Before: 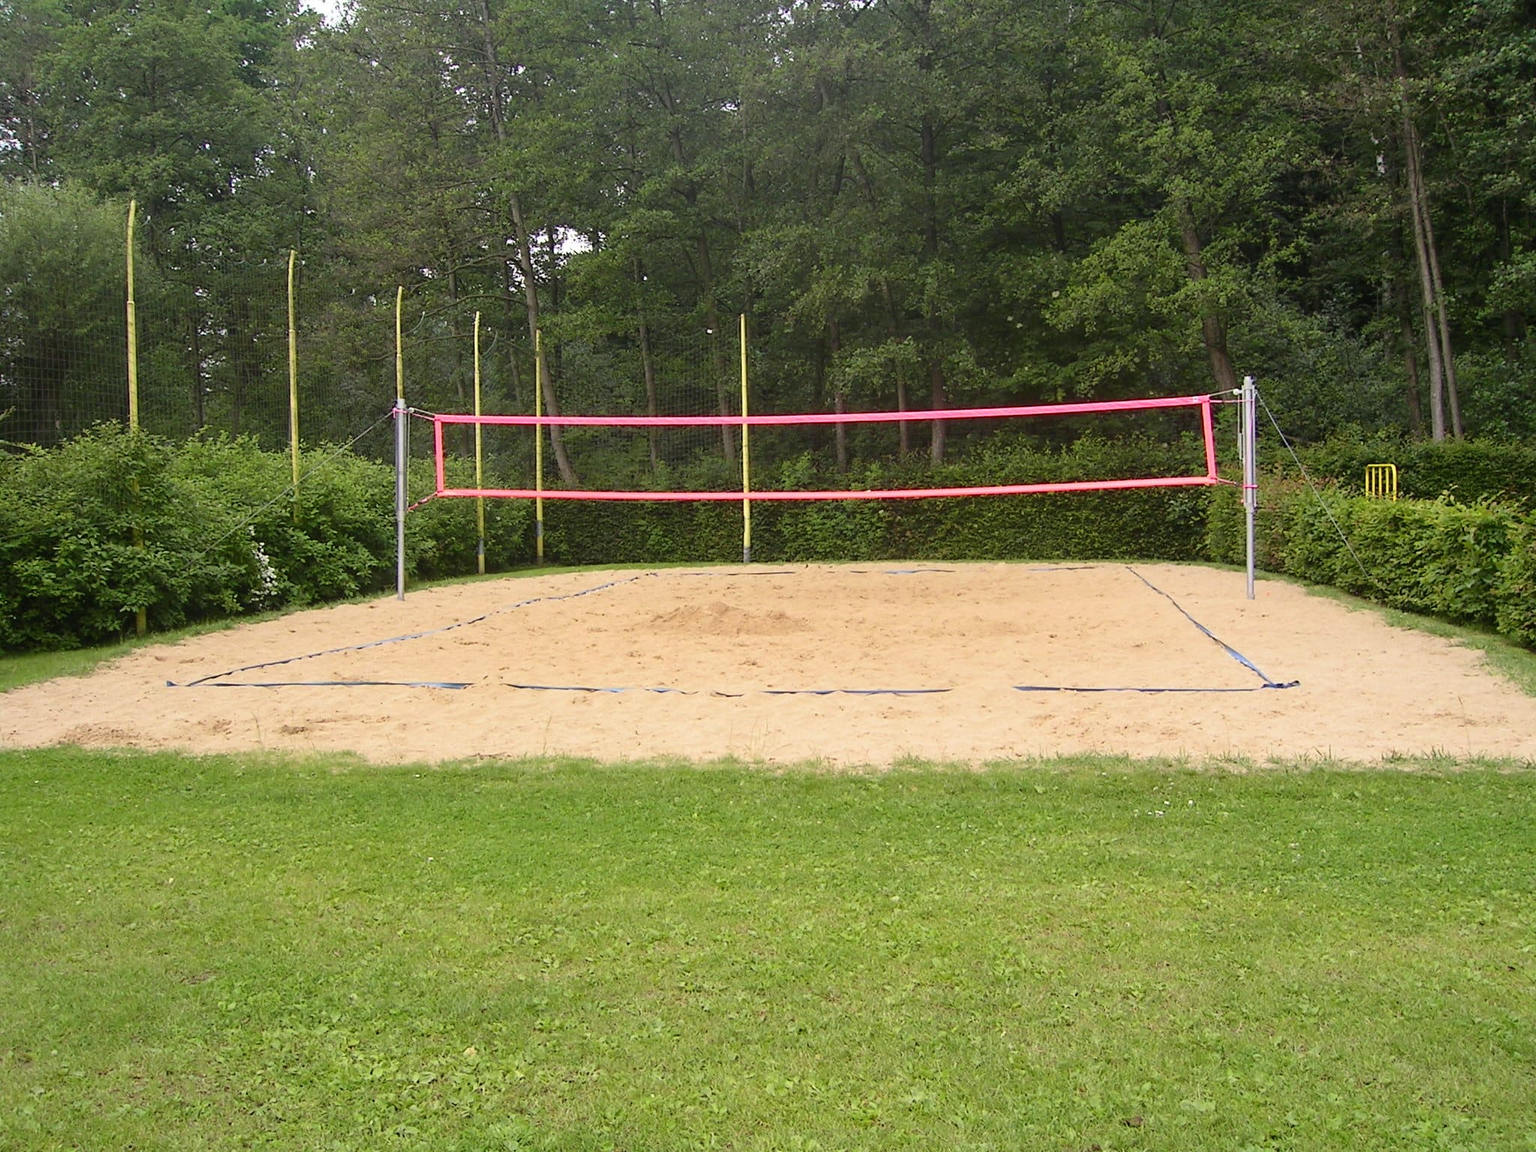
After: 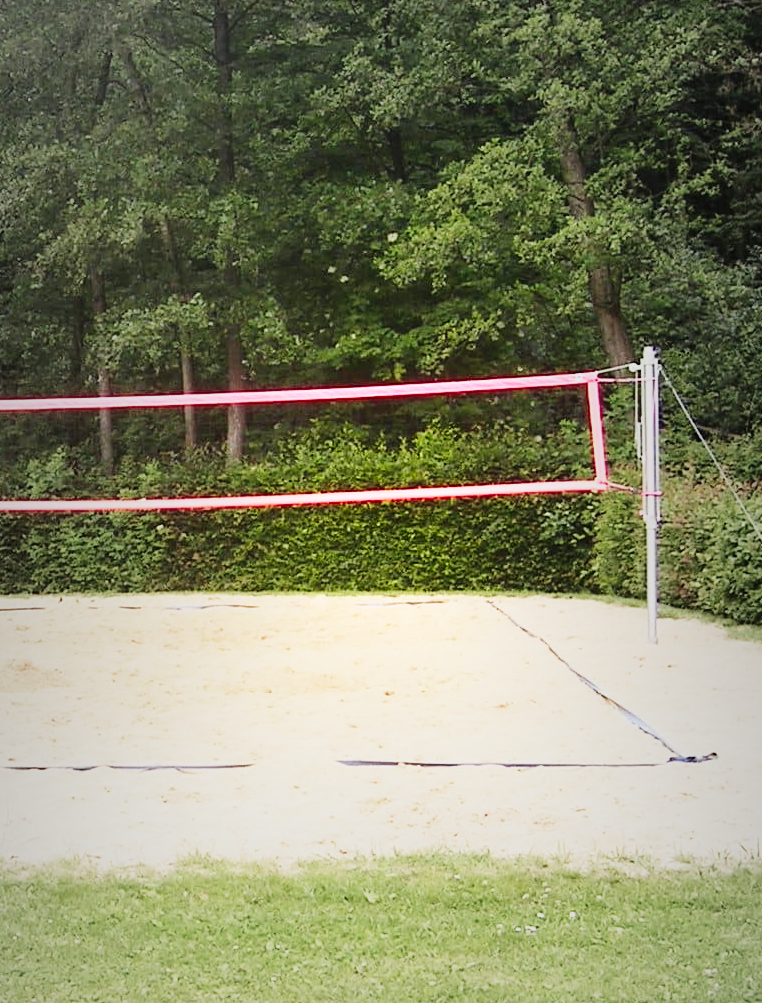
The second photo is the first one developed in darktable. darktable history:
base curve: curves: ch0 [(0, 0) (0.018, 0.026) (0.143, 0.37) (0.33, 0.731) (0.458, 0.853) (0.735, 0.965) (0.905, 0.986) (1, 1)], preserve colors none
vignetting: fall-off start 17.76%, fall-off radius 137.9%, width/height ratio 0.626, shape 0.594
crop and rotate: left 49.584%, top 10.112%, right 13.173%, bottom 24.527%
